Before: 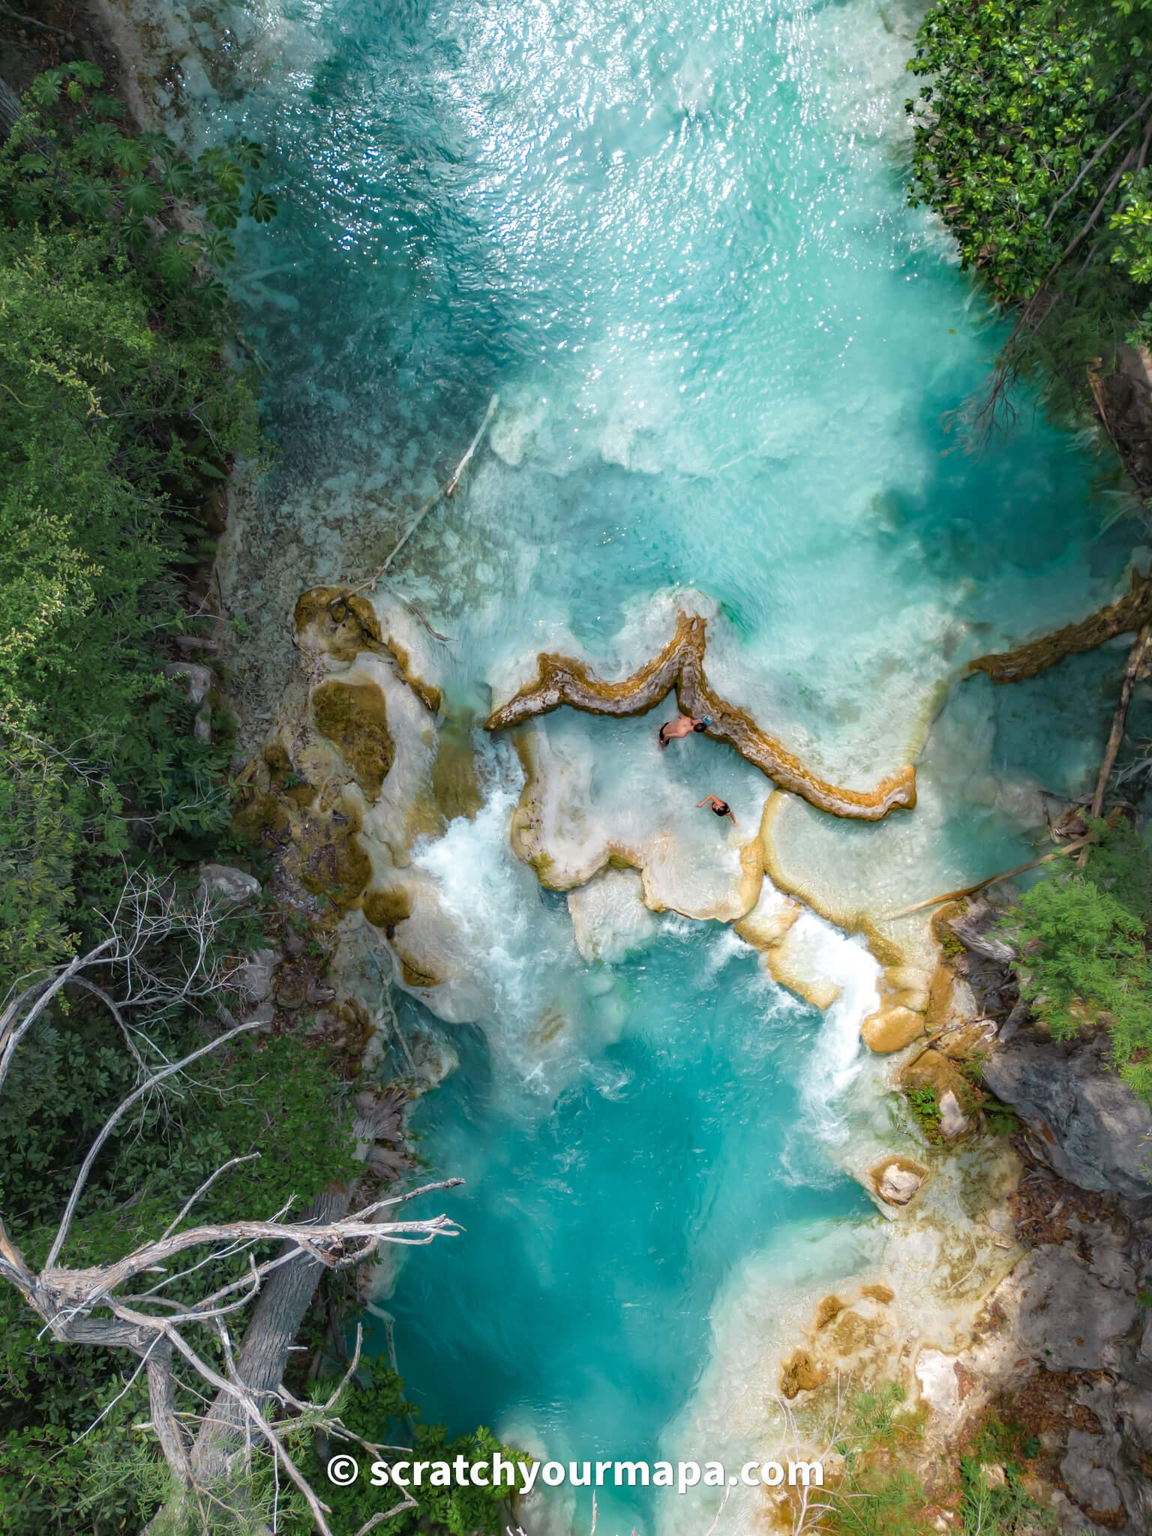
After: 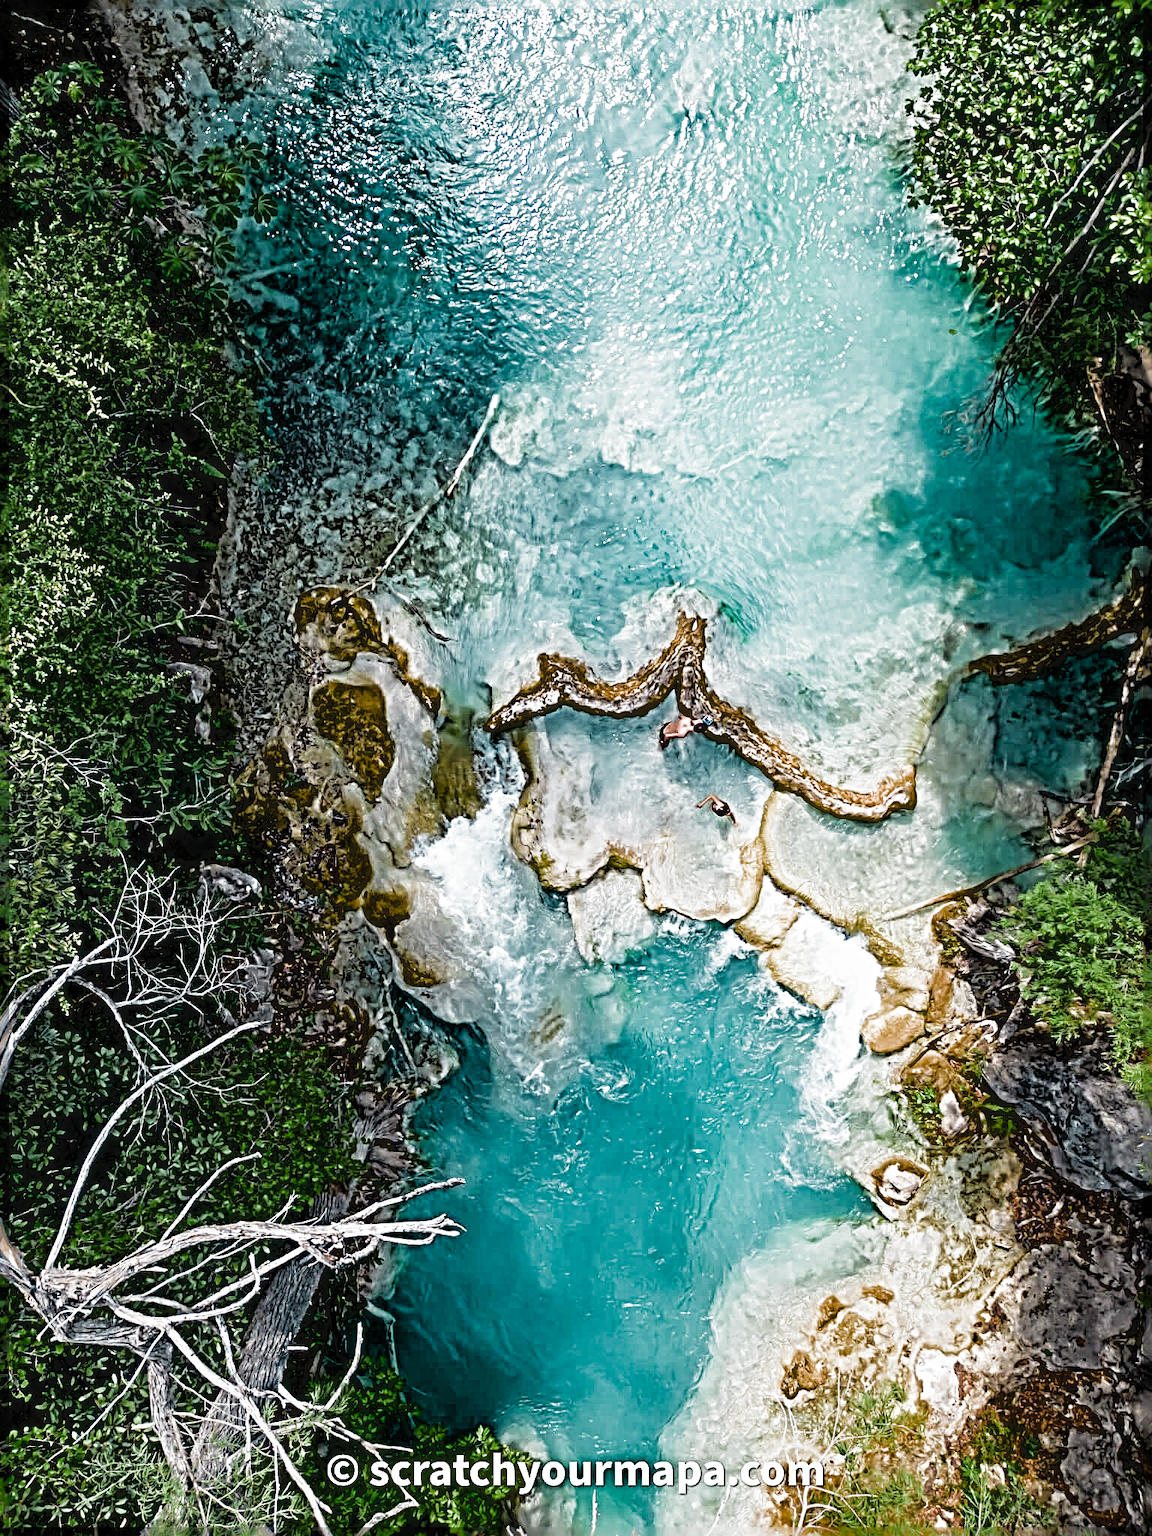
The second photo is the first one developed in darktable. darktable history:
exposure: black level correction 0.025, exposure 0.182 EV, compensate highlight preservation false
filmic rgb: black relative exposure -4.96 EV, white relative exposure 2.84 EV, hardness 3.71, color science v4 (2020)
sharpen: radius 6.256, amount 1.808, threshold 0.104
